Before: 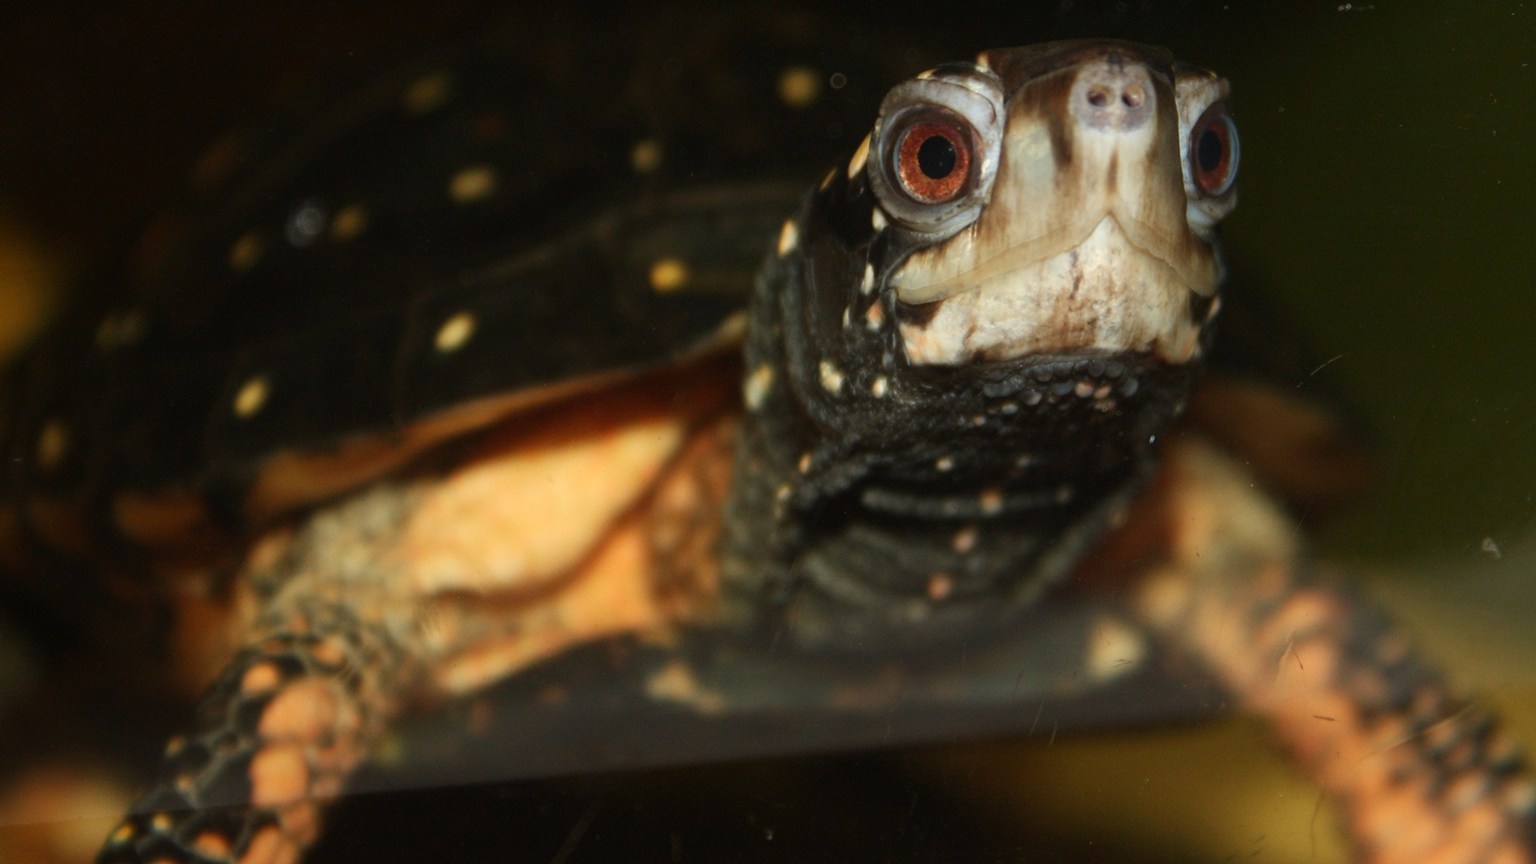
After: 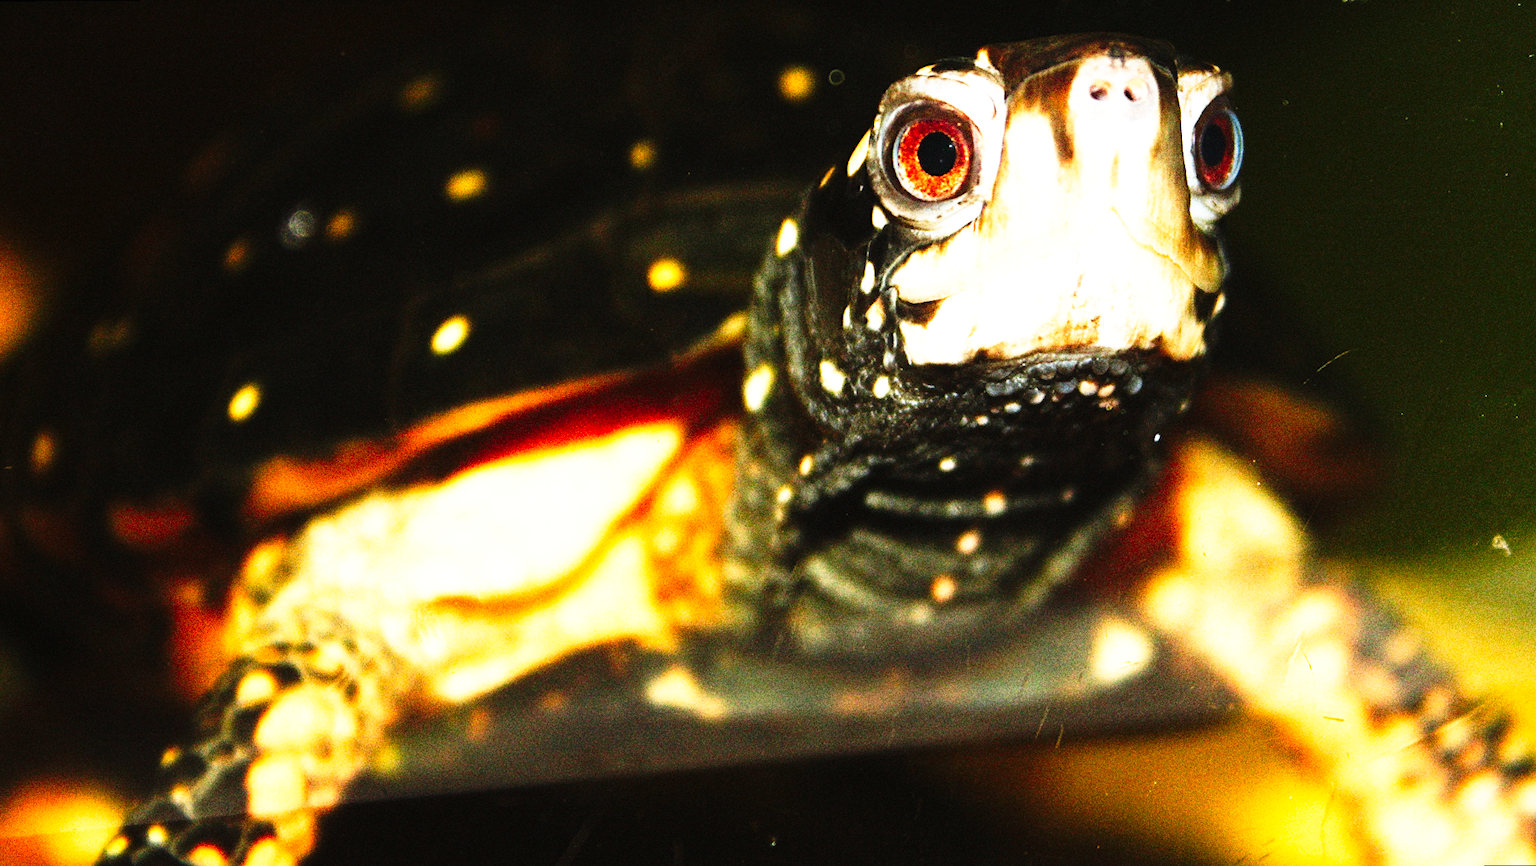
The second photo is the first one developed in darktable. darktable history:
exposure: black level correction 0, exposure 1.741 EV, compensate exposure bias true, compensate highlight preservation false
tone curve: curves: ch0 [(0, 0) (0.003, 0.005) (0.011, 0.008) (0.025, 0.013) (0.044, 0.017) (0.069, 0.022) (0.1, 0.029) (0.136, 0.038) (0.177, 0.053) (0.224, 0.081) (0.277, 0.128) (0.335, 0.214) (0.399, 0.343) (0.468, 0.478) (0.543, 0.641) (0.623, 0.798) (0.709, 0.911) (0.801, 0.971) (0.898, 0.99) (1, 1)], preserve colors none
rotate and perspective: rotation -0.45°, automatic cropping original format, crop left 0.008, crop right 0.992, crop top 0.012, crop bottom 0.988
sharpen: on, module defaults
grain: coarseness 10.62 ISO, strength 55.56%
